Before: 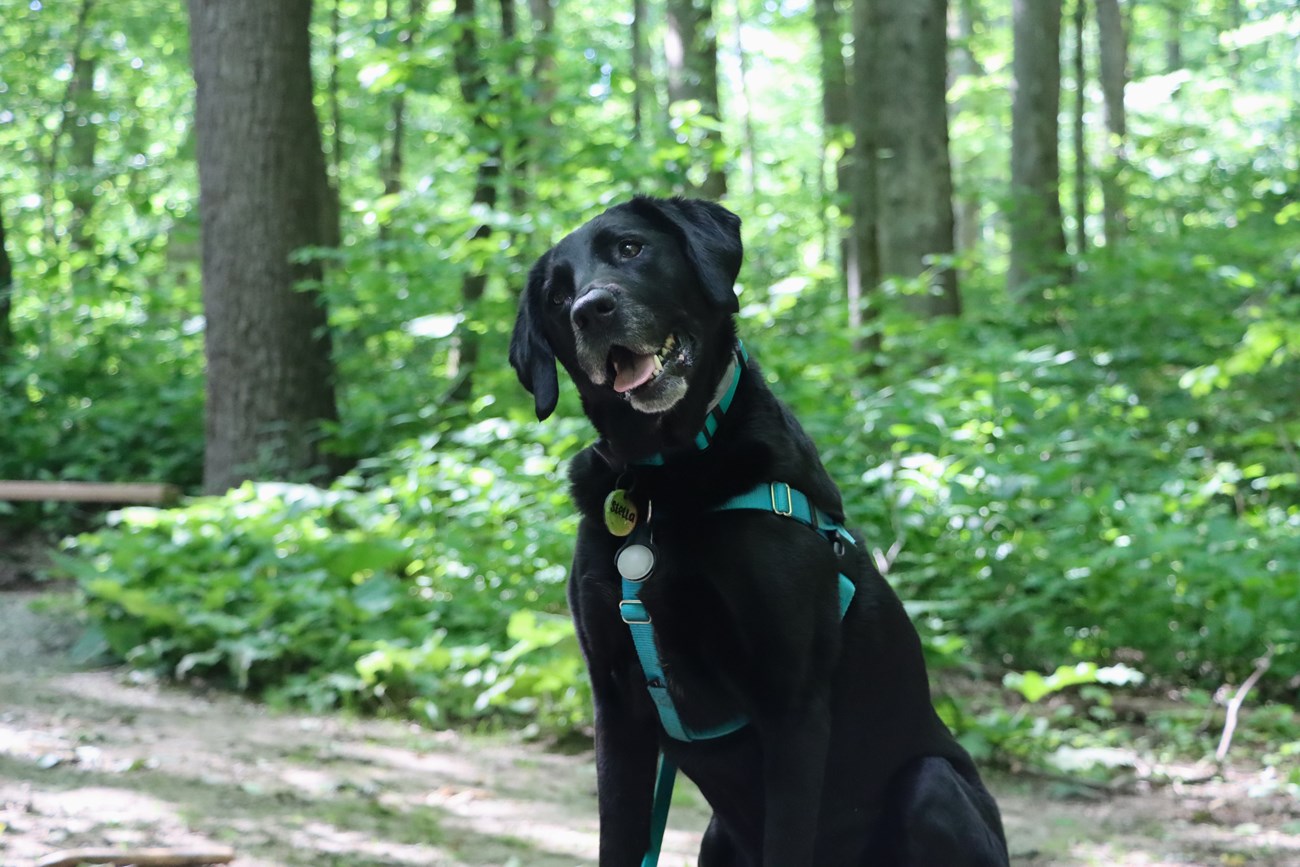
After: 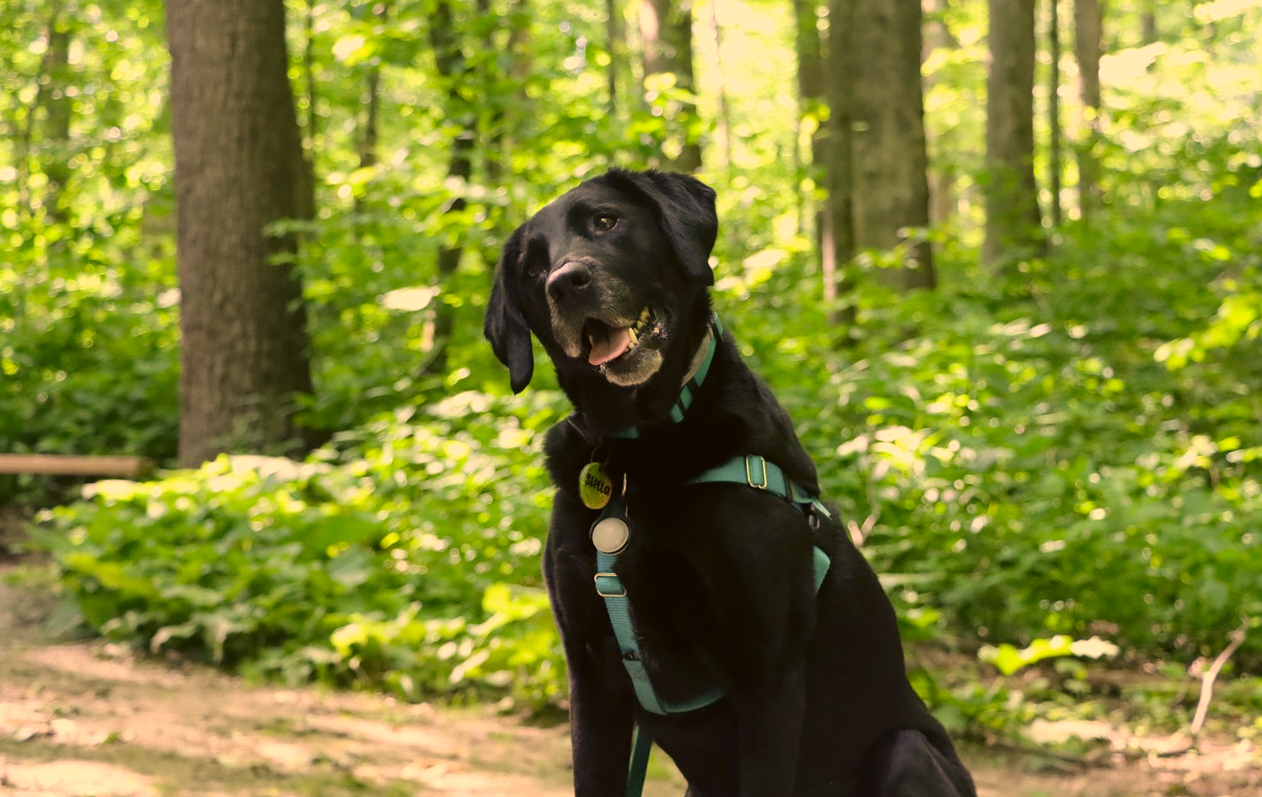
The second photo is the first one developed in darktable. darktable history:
color correction: highlights a* 18, highlights b* 35.07, shadows a* 1.21, shadows b* 6.43, saturation 1.05
crop: left 1.925%, top 3.168%, right 0.963%, bottom 4.903%
